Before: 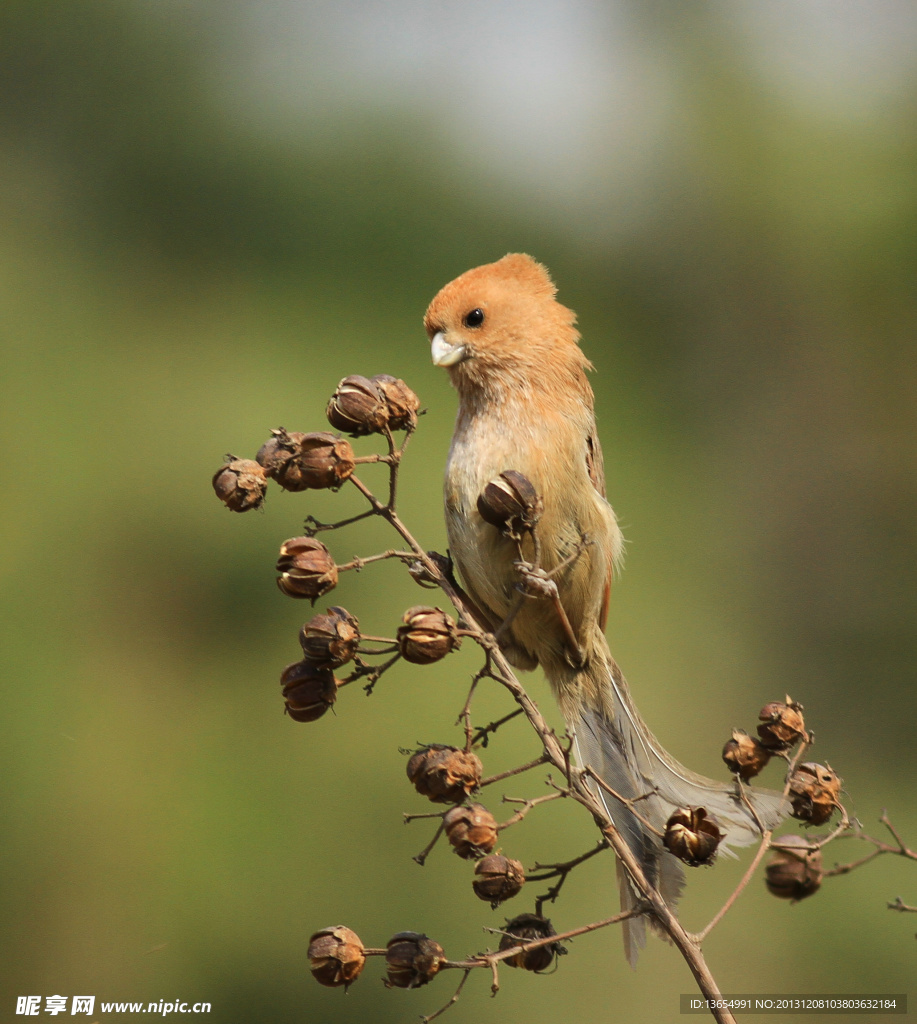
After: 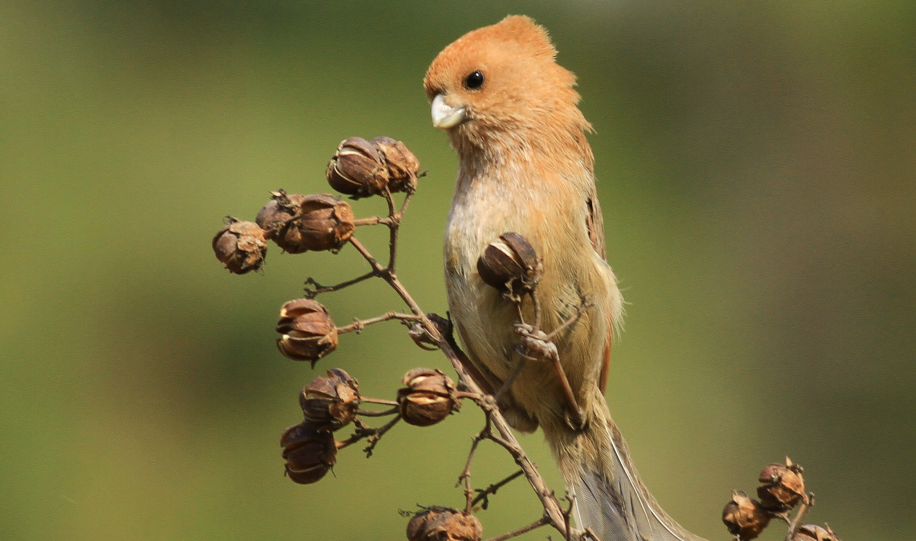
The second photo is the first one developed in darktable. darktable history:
crop and rotate: top 23.318%, bottom 23.784%
